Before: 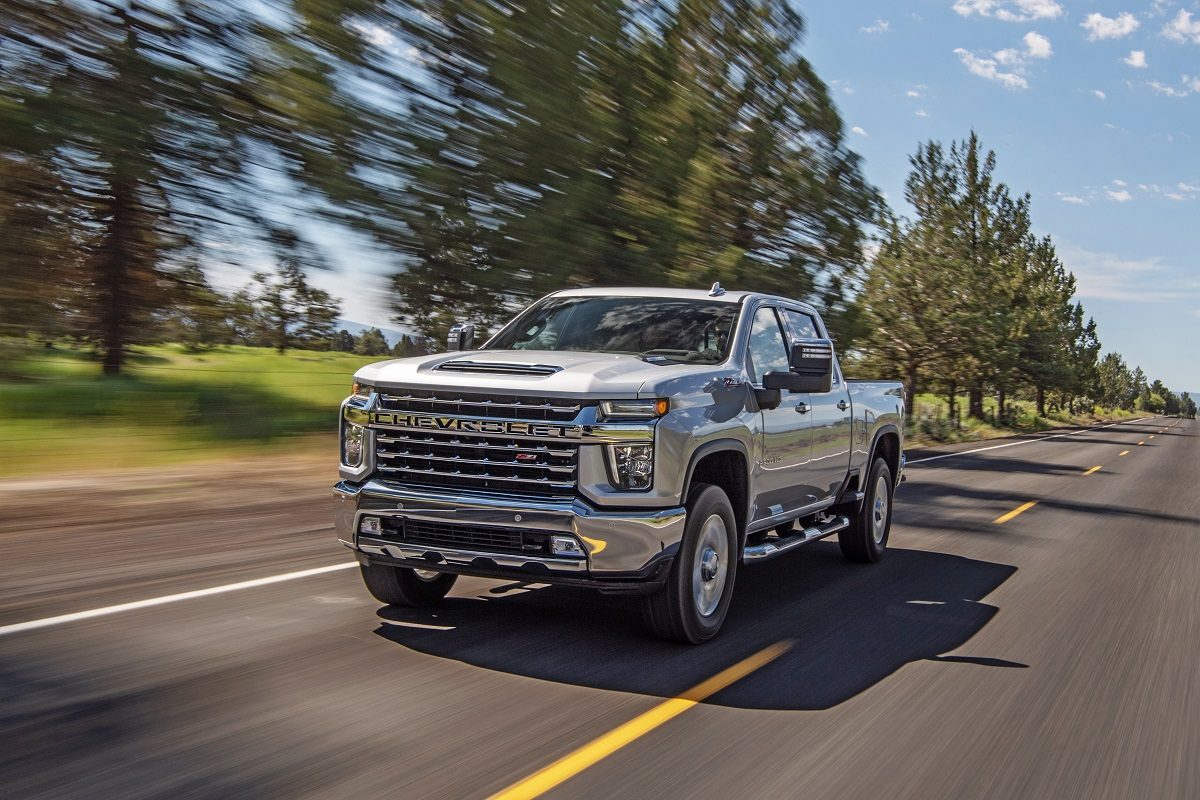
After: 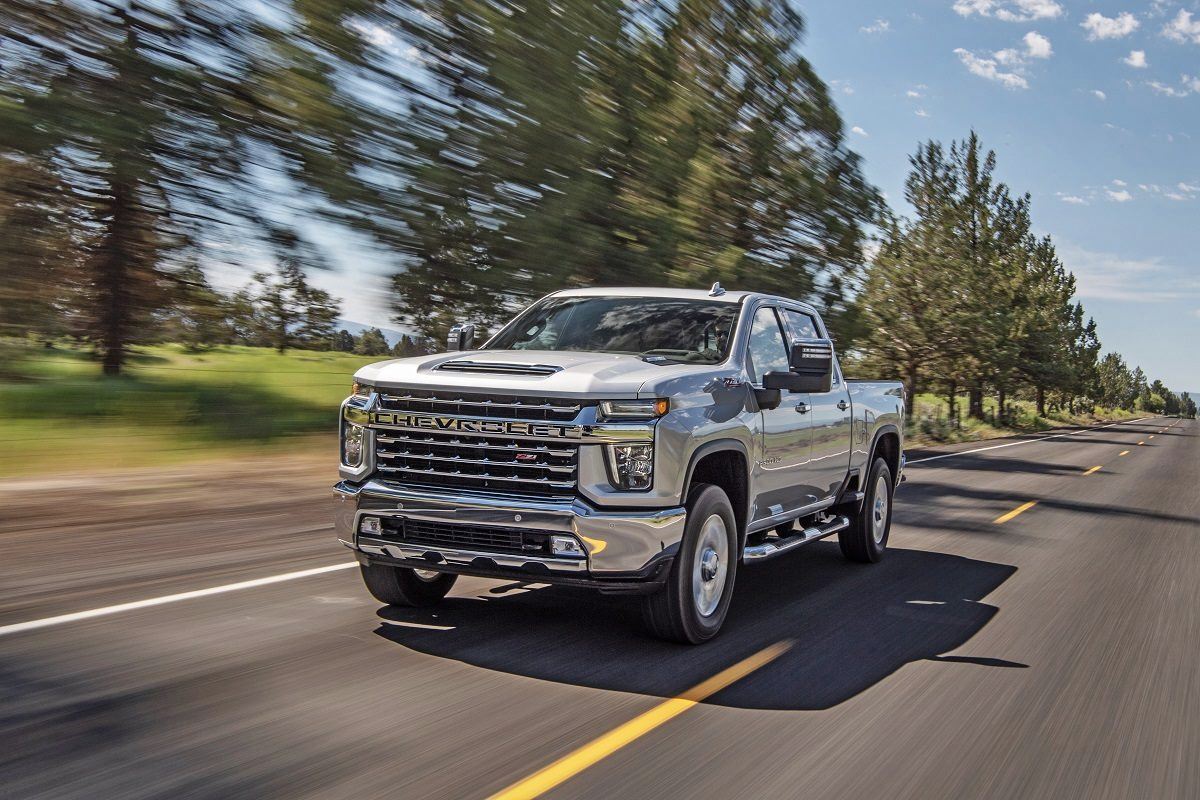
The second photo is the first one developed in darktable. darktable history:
contrast brightness saturation: saturation -0.1
shadows and highlights: shadows 60, soften with gaussian
